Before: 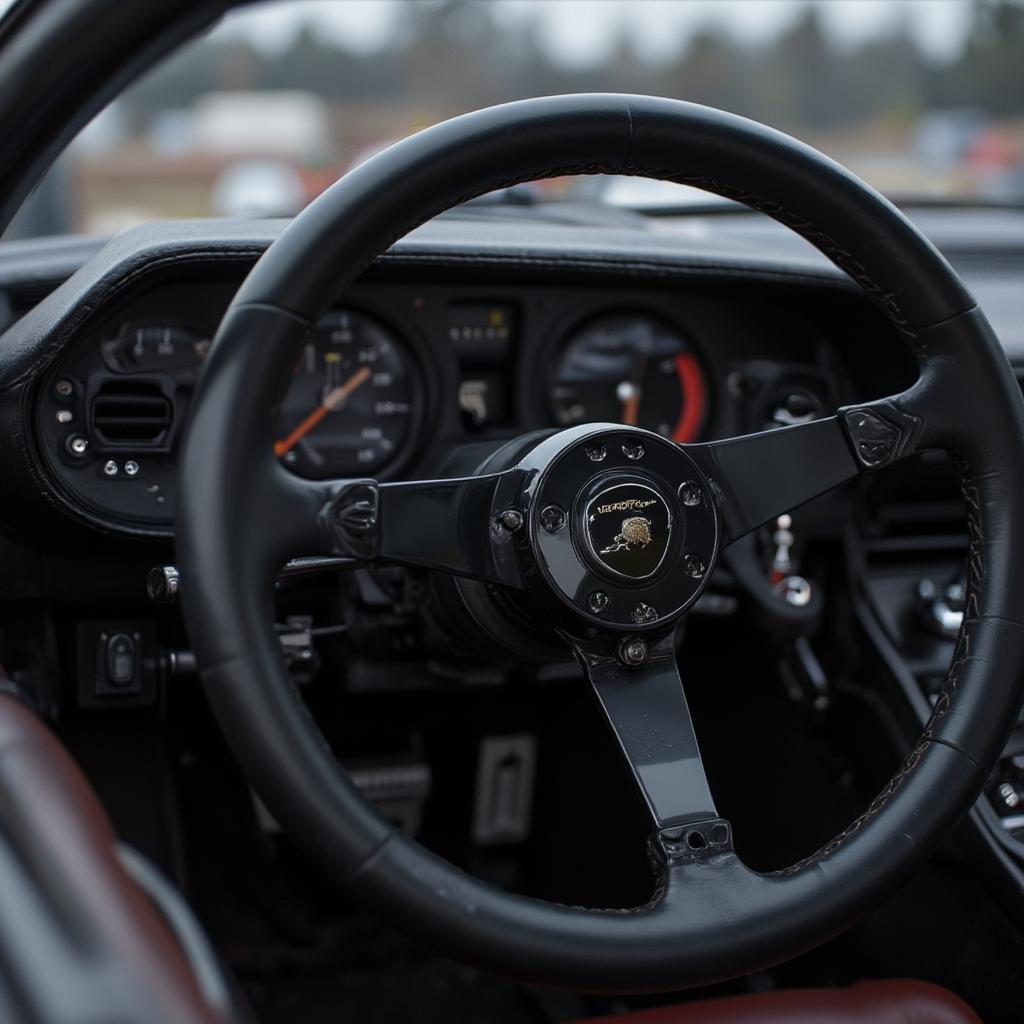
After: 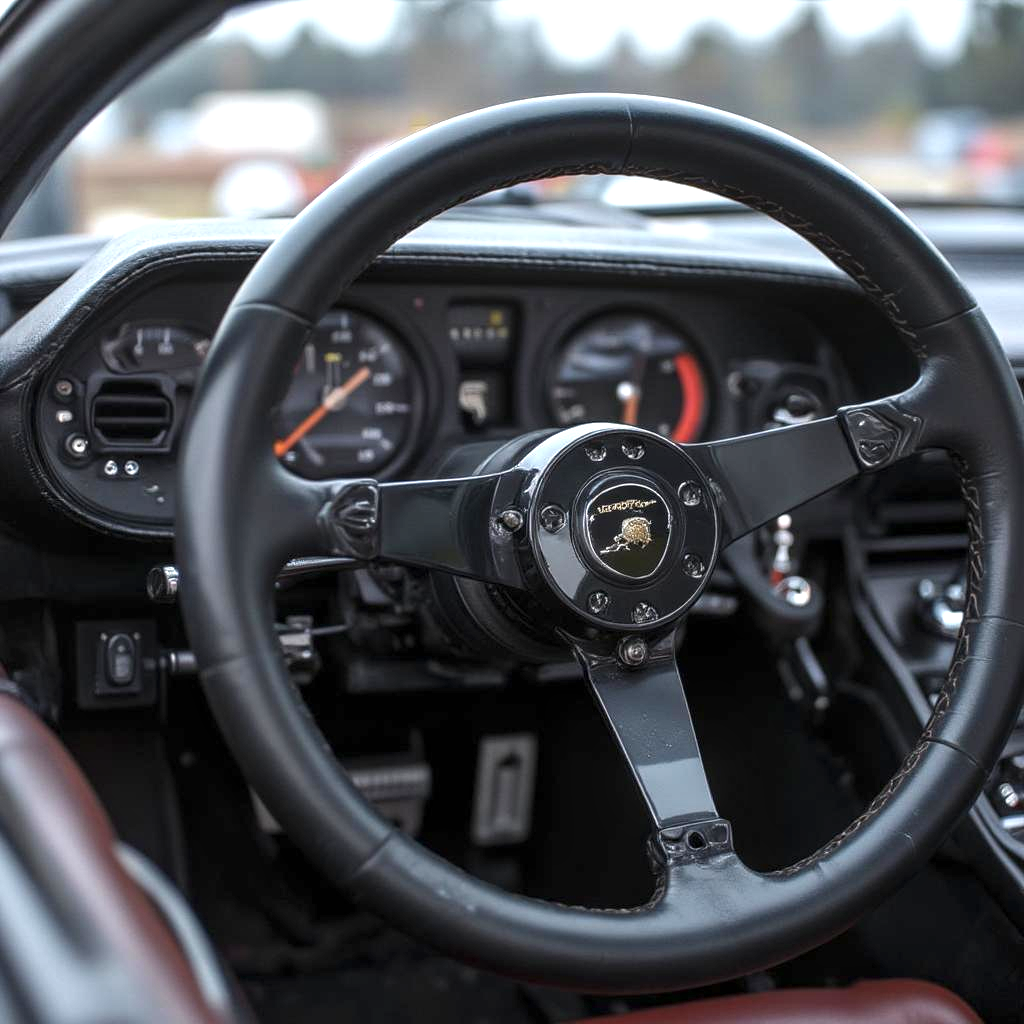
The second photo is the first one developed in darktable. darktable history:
local contrast: highlights 55%, shadows 52%, detail 130%, midtone range 0.452
exposure: exposure 1.137 EV, compensate highlight preservation false
